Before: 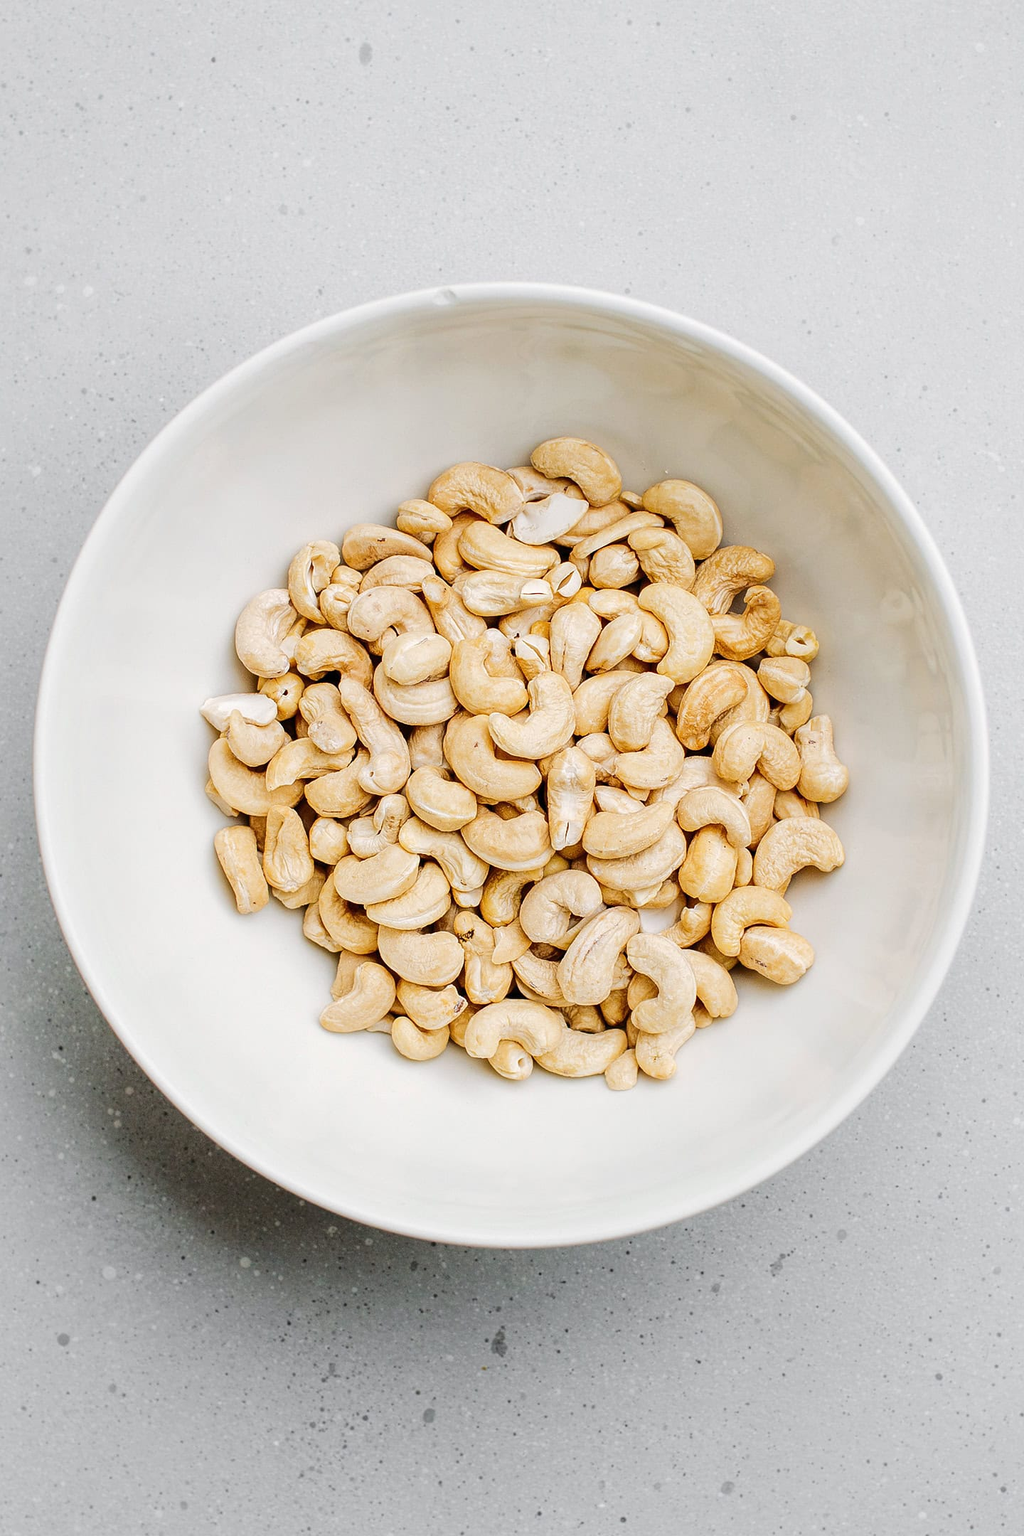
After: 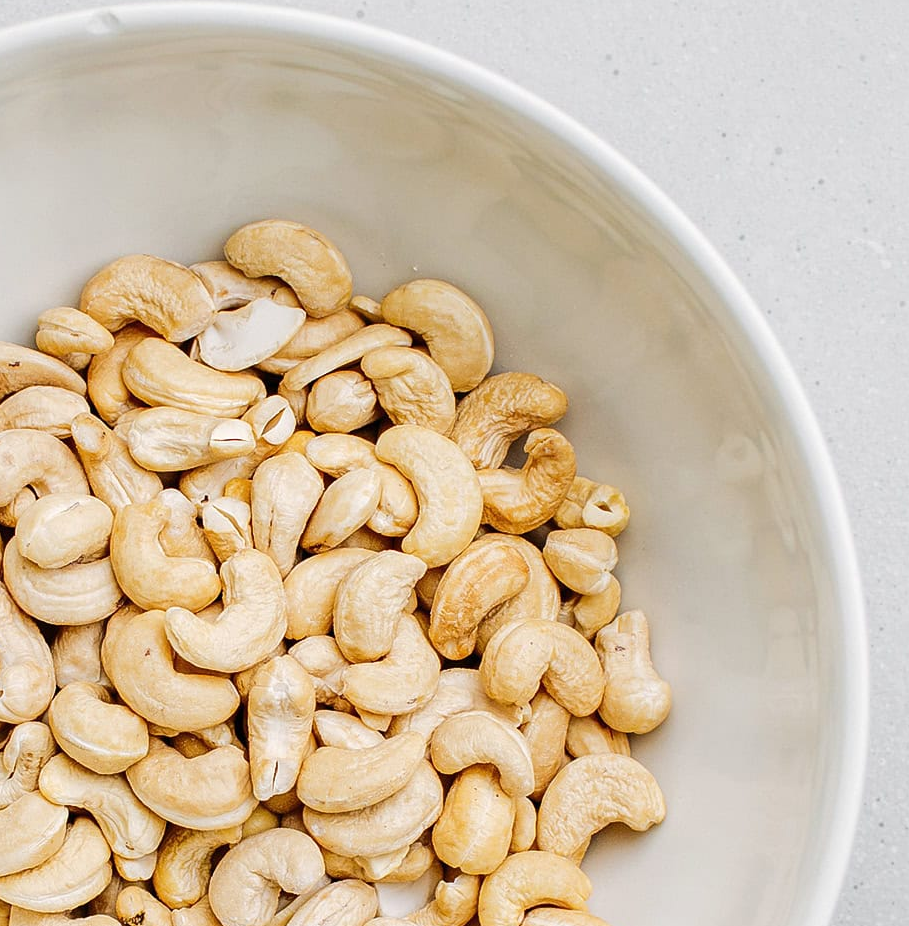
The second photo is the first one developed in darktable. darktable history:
crop: left 36.298%, top 18.311%, right 0.551%, bottom 38.786%
